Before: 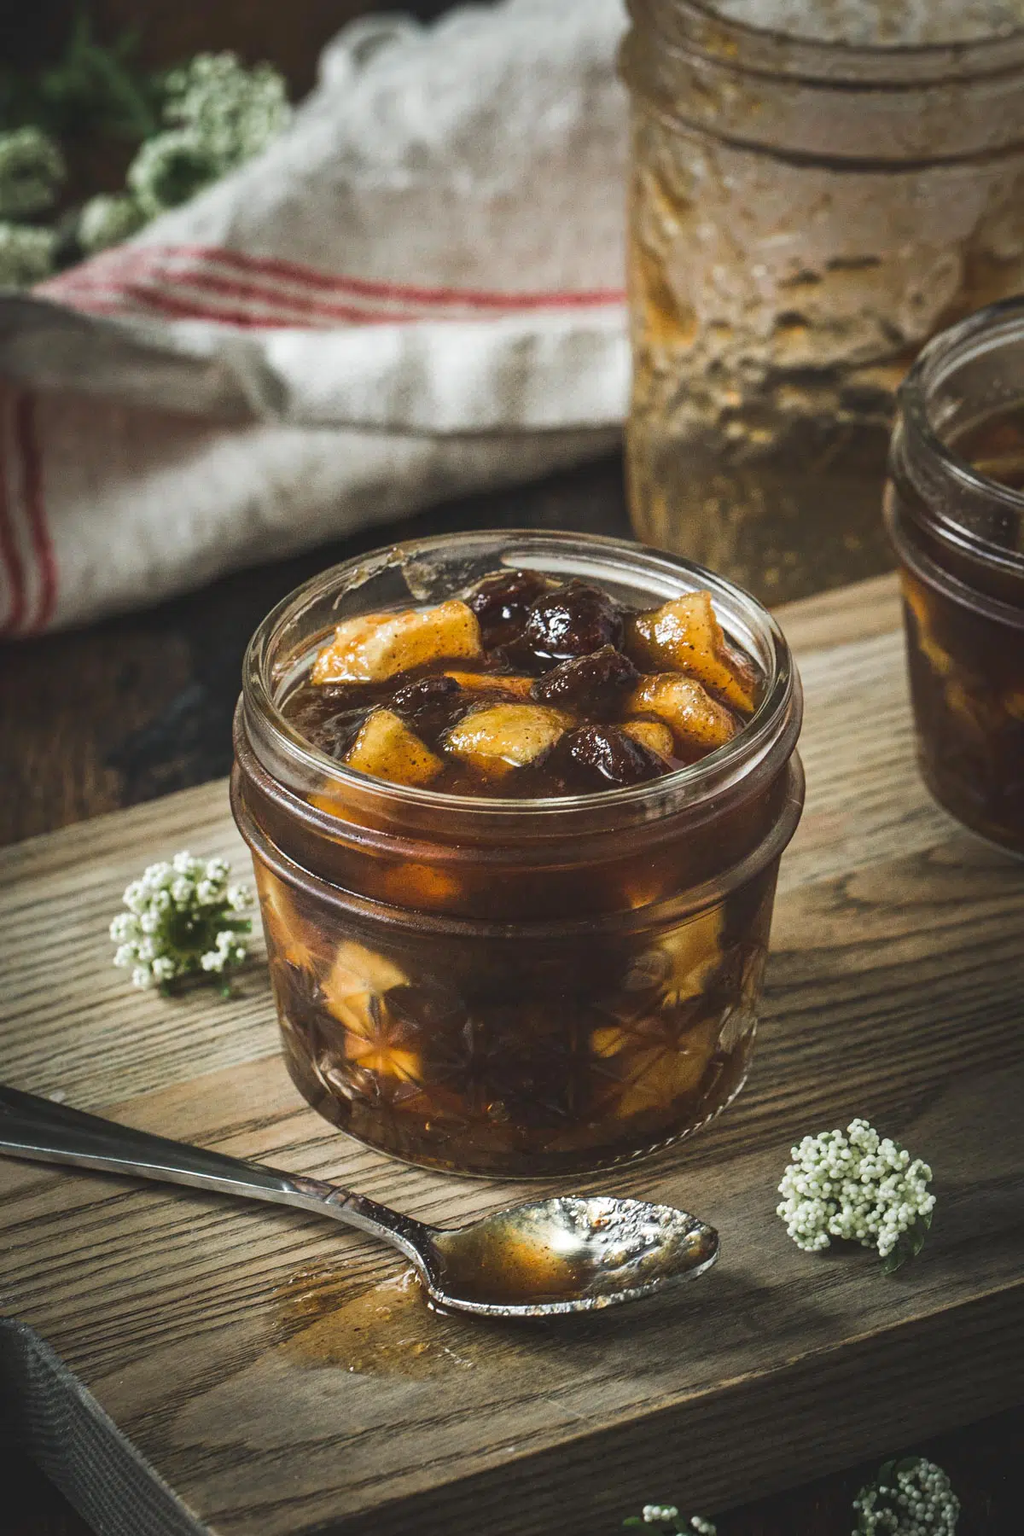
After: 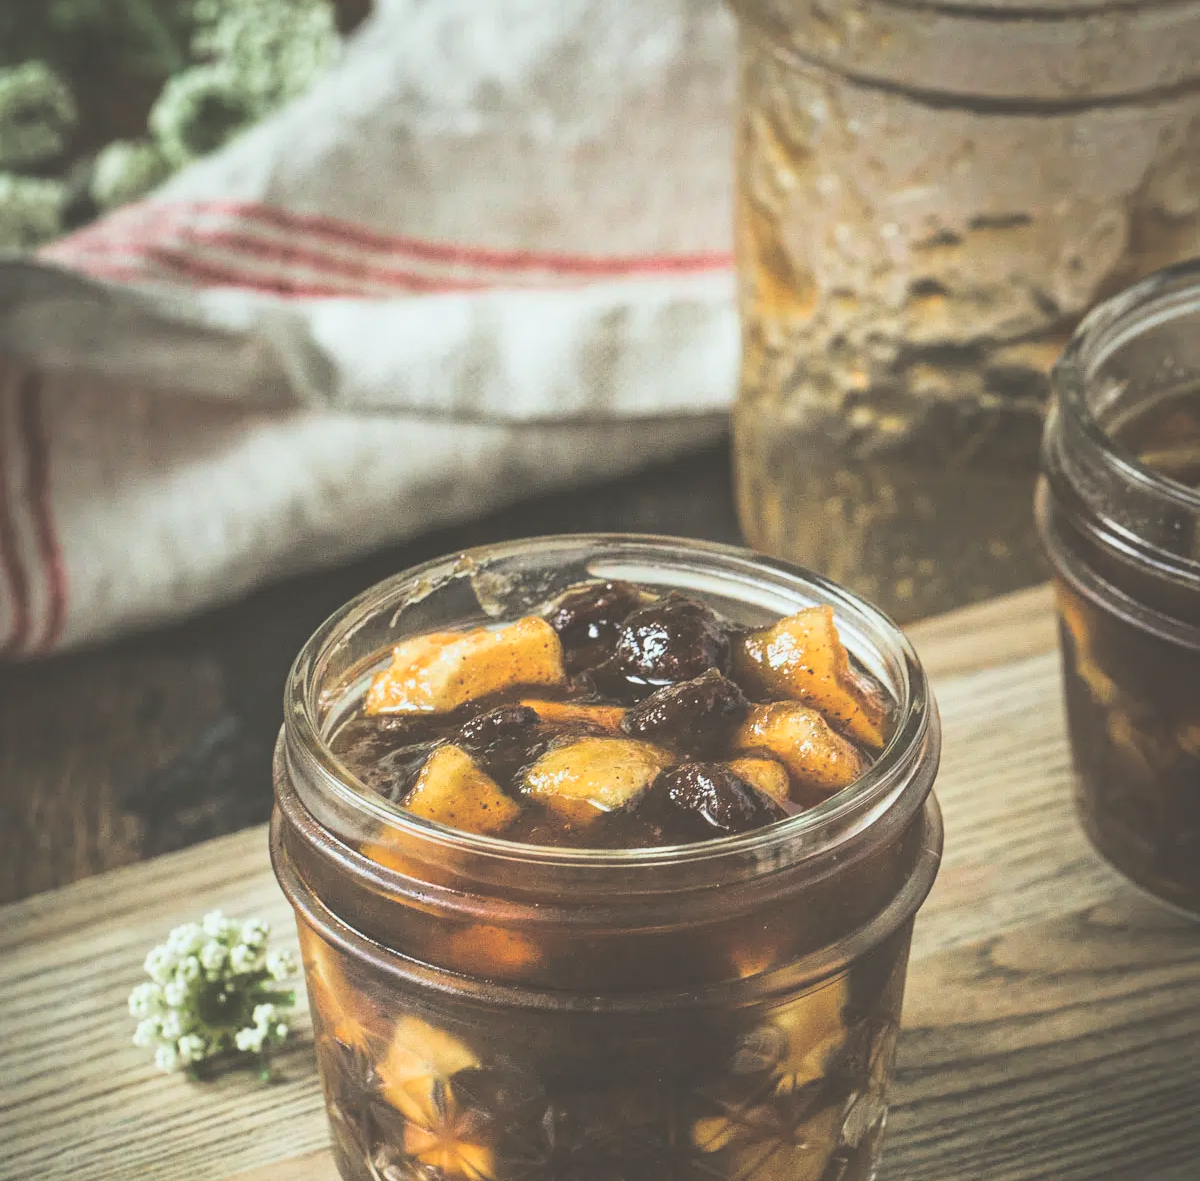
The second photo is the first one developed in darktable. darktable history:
crop and rotate: top 4.848%, bottom 29.503%
exposure: black level correction -0.036, exposure -0.497 EV, compensate highlight preservation false
base curve: curves: ch0 [(0, 0) (0.032, 0.037) (0.105, 0.228) (0.435, 0.76) (0.856, 0.983) (1, 1)]
color balance: lift [1.004, 1.002, 1.002, 0.998], gamma [1, 1.007, 1.002, 0.993], gain [1, 0.977, 1.013, 1.023], contrast -3.64%
